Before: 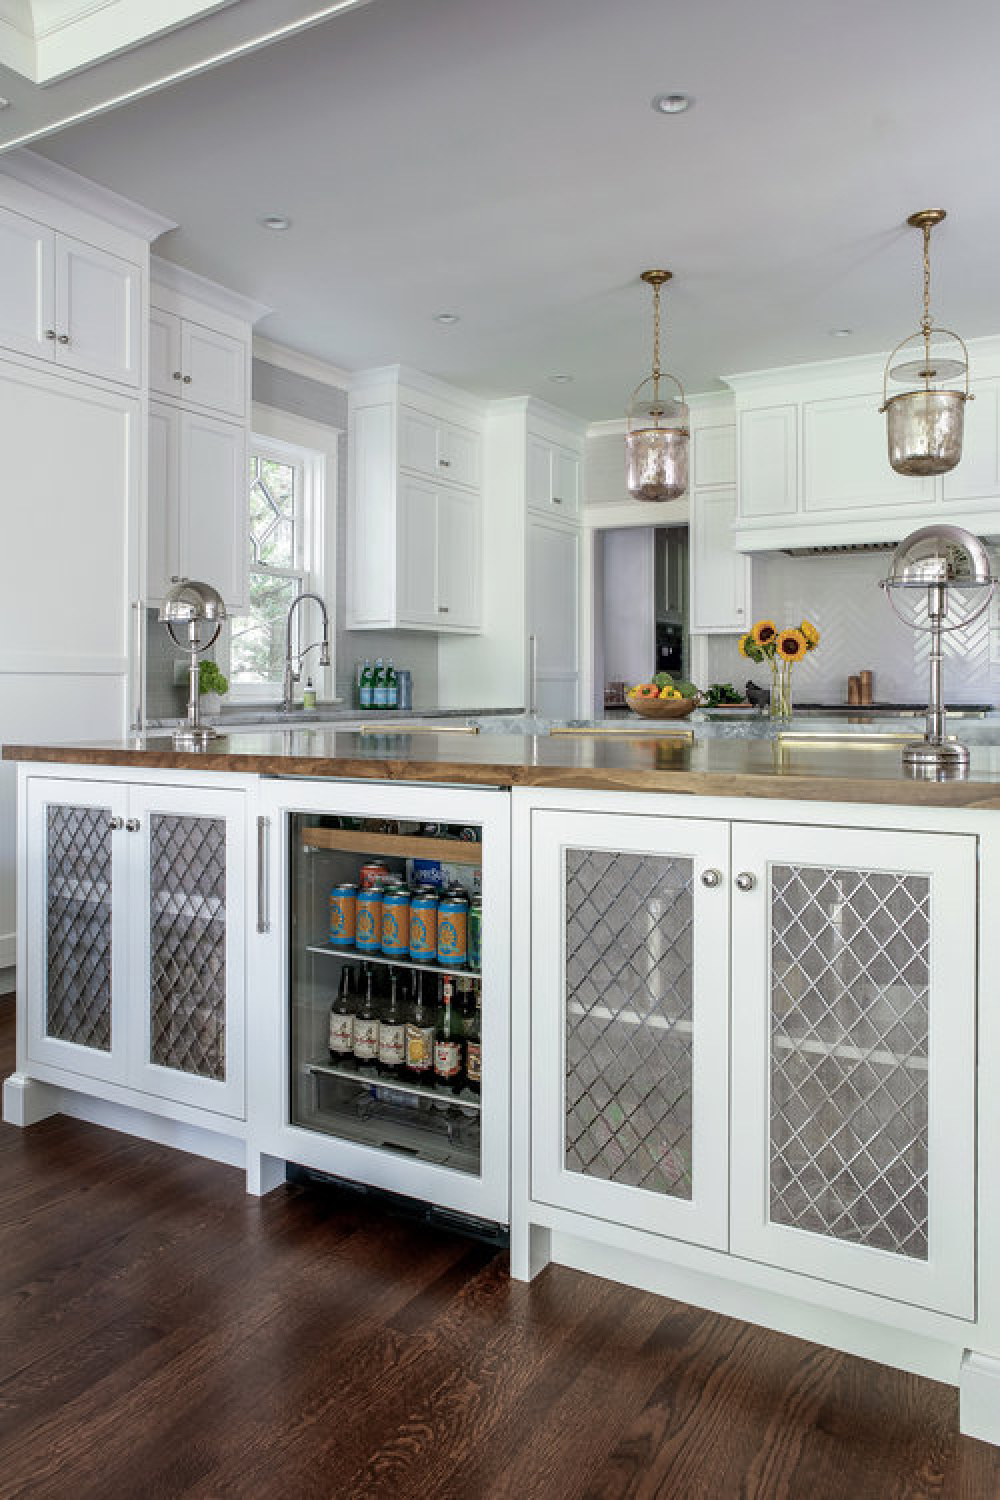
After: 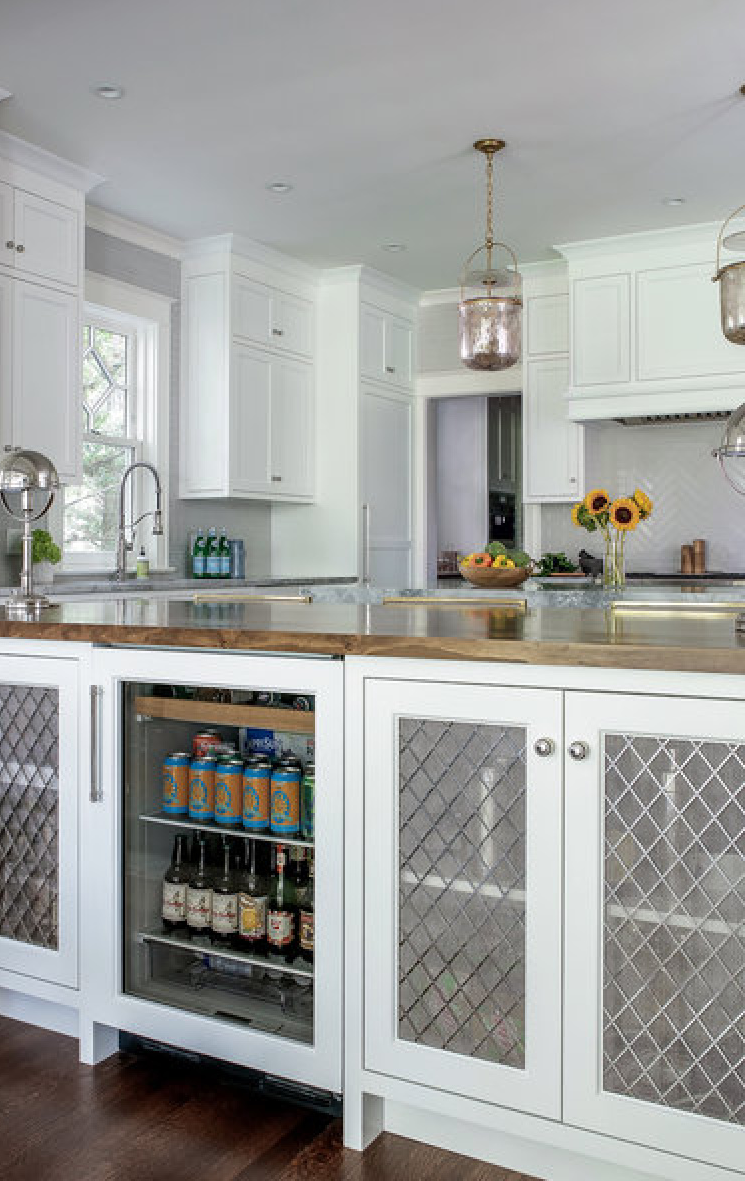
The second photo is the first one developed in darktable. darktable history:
crop: left 16.77%, top 8.755%, right 8.717%, bottom 12.507%
exposure: compensate highlight preservation false
